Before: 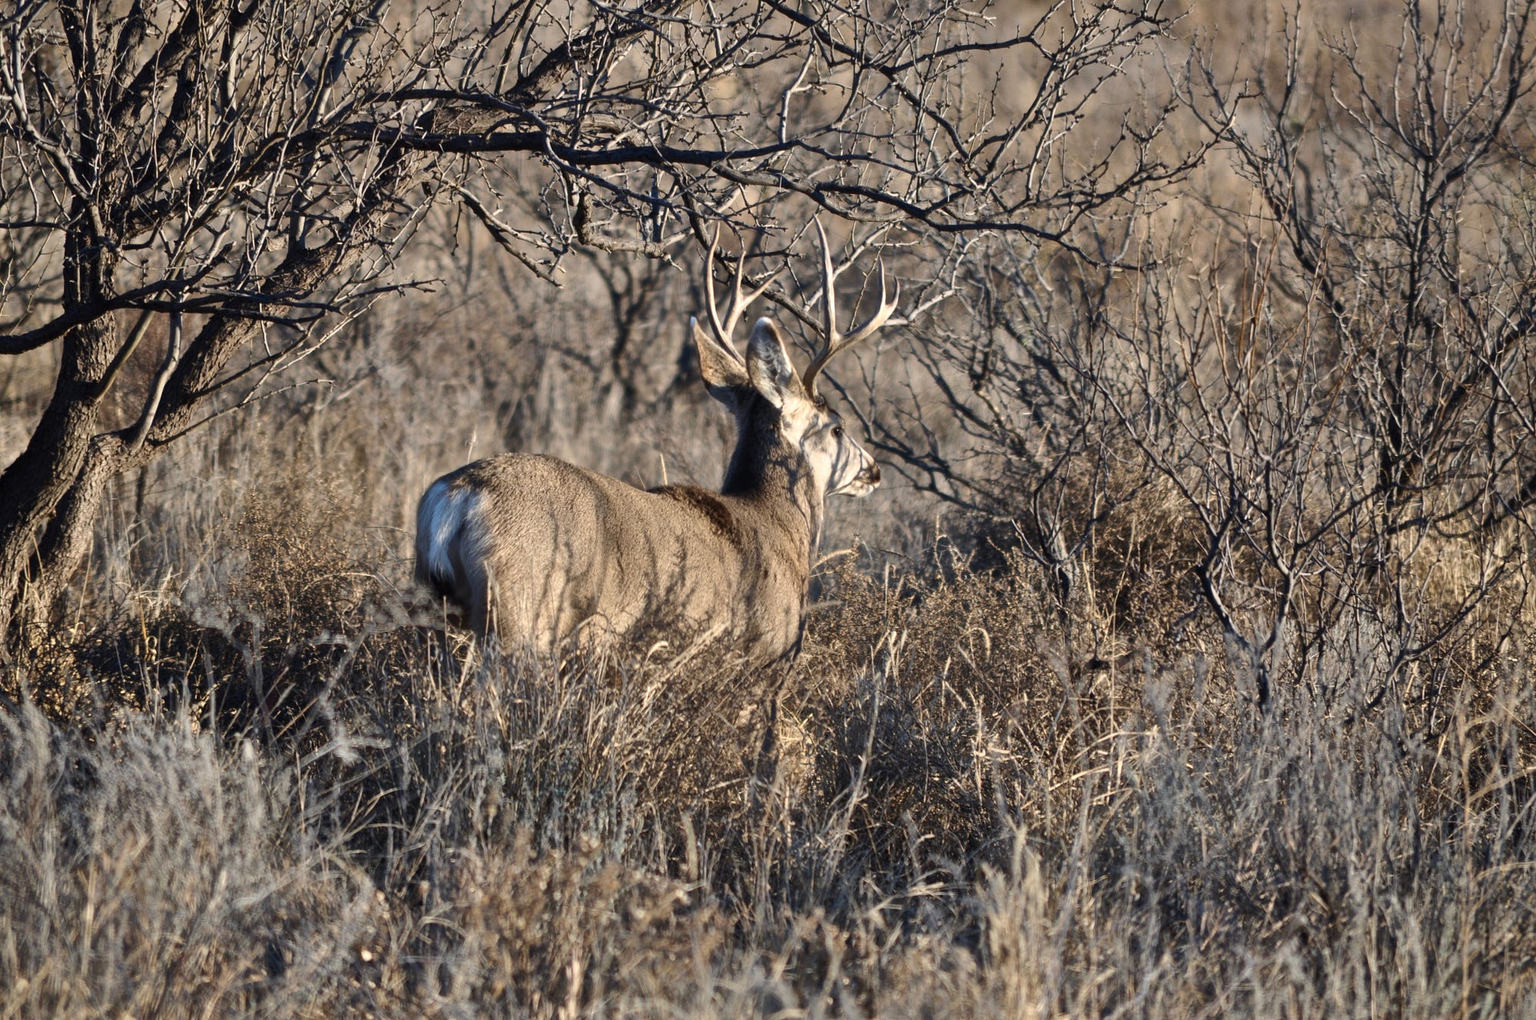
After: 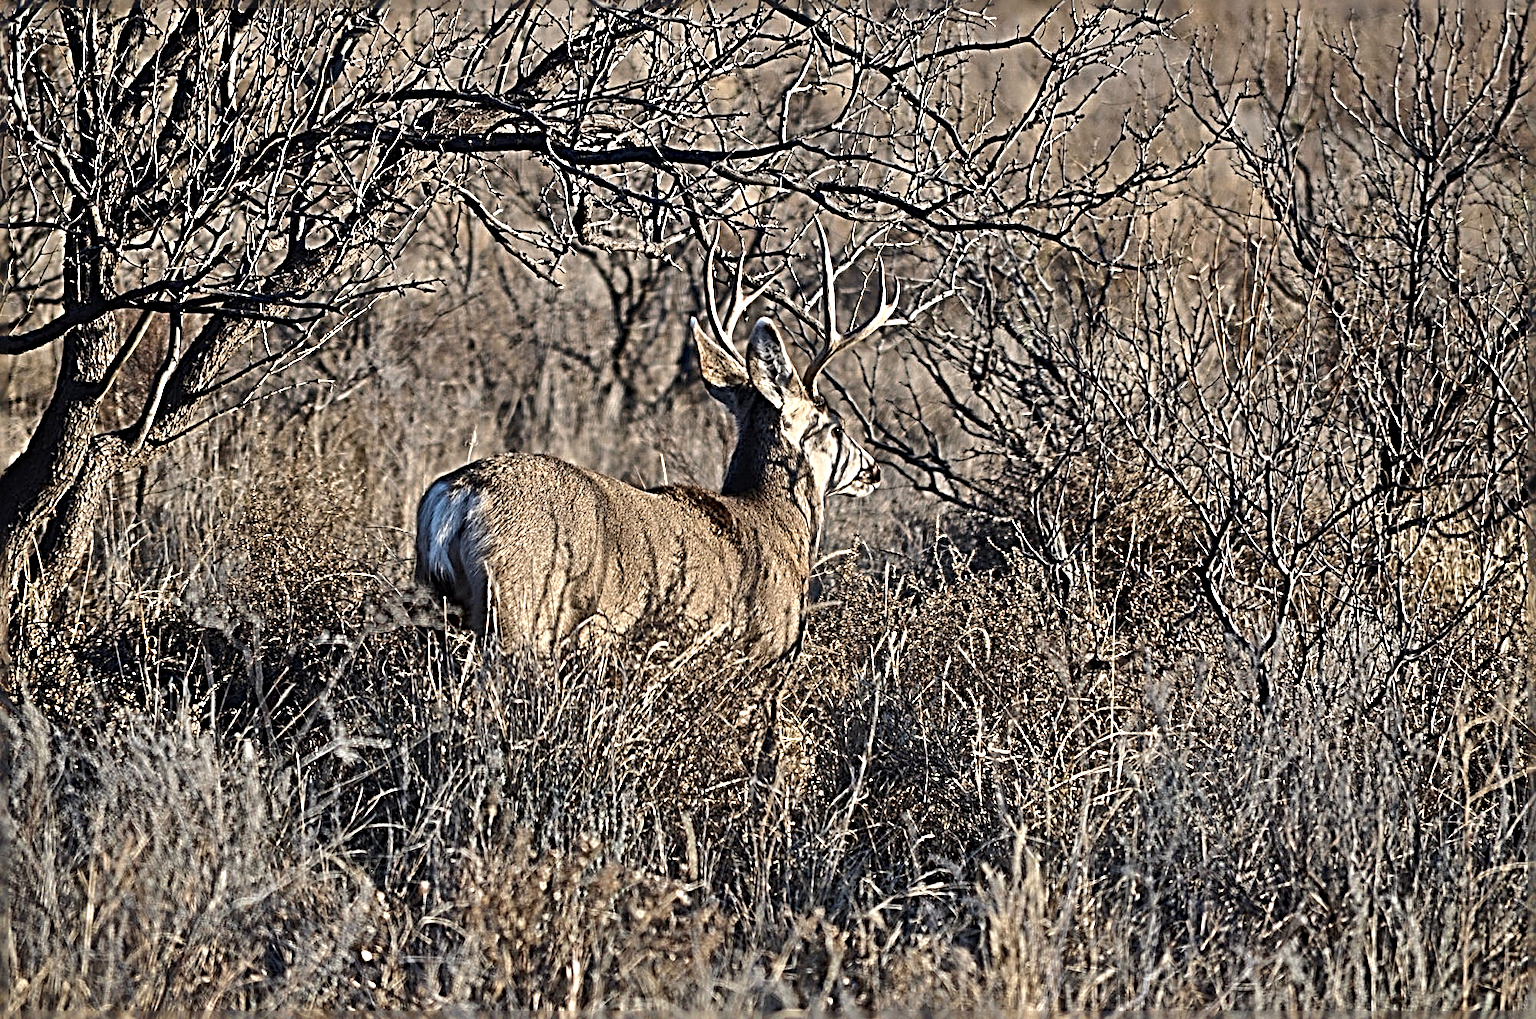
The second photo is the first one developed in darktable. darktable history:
grain: coarseness 0.09 ISO, strength 10%
sharpen: radius 4.001, amount 2
